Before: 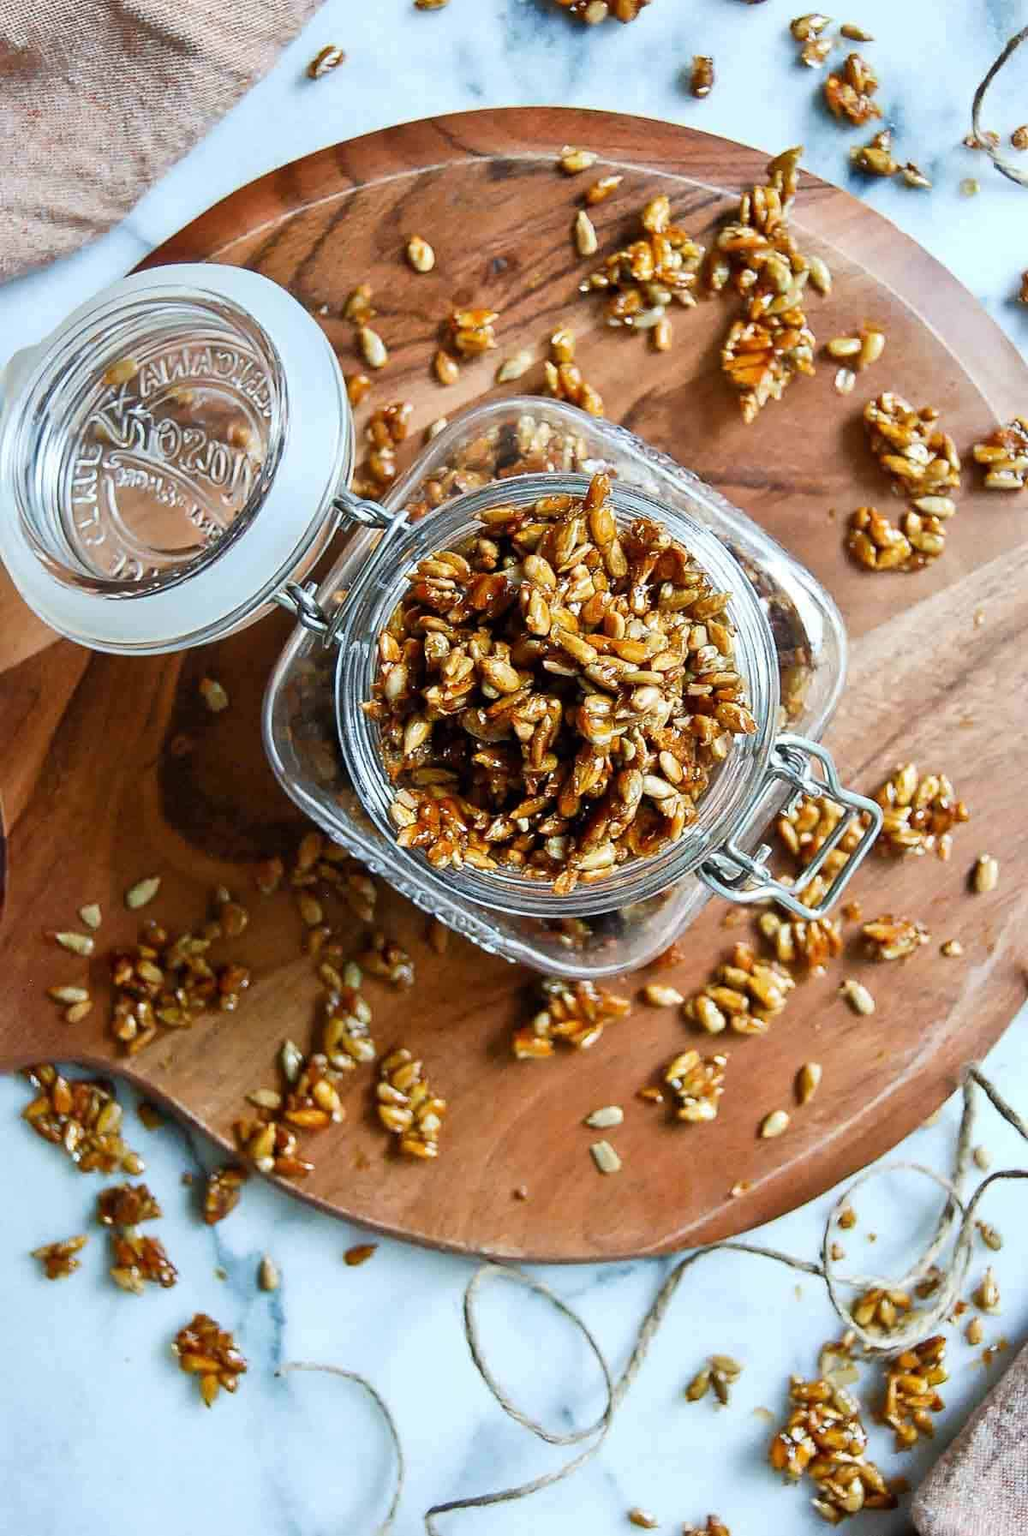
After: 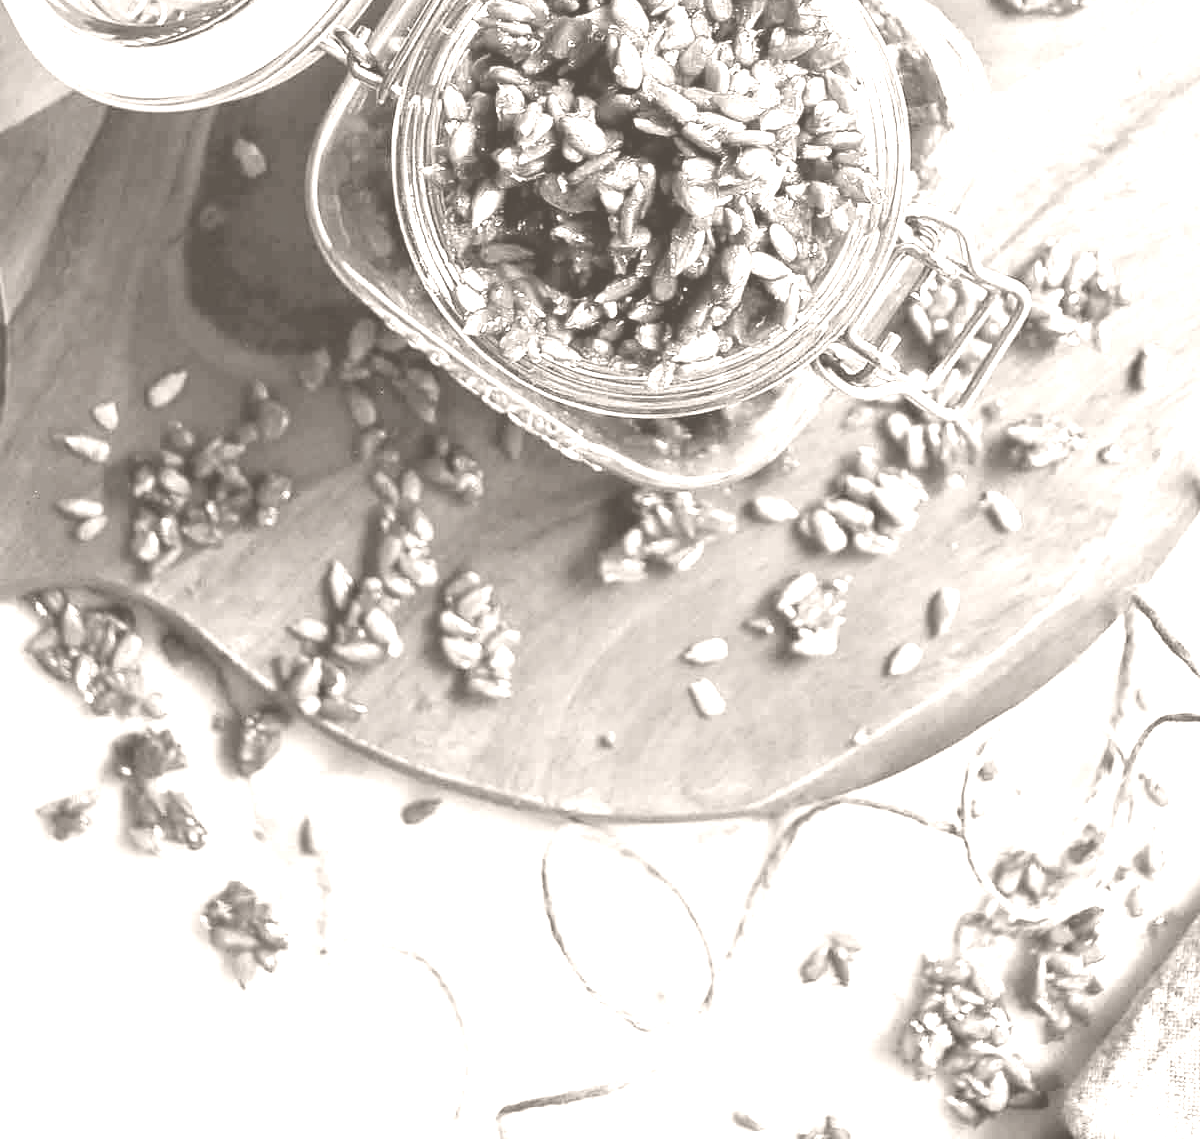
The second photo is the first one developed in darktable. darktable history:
color correction: highlights a* -39.68, highlights b* -40, shadows a* -40, shadows b* -40, saturation -3
colorize: hue 34.49°, saturation 35.33%, source mix 100%, lightness 55%, version 1
crop and rotate: top 36.435%
